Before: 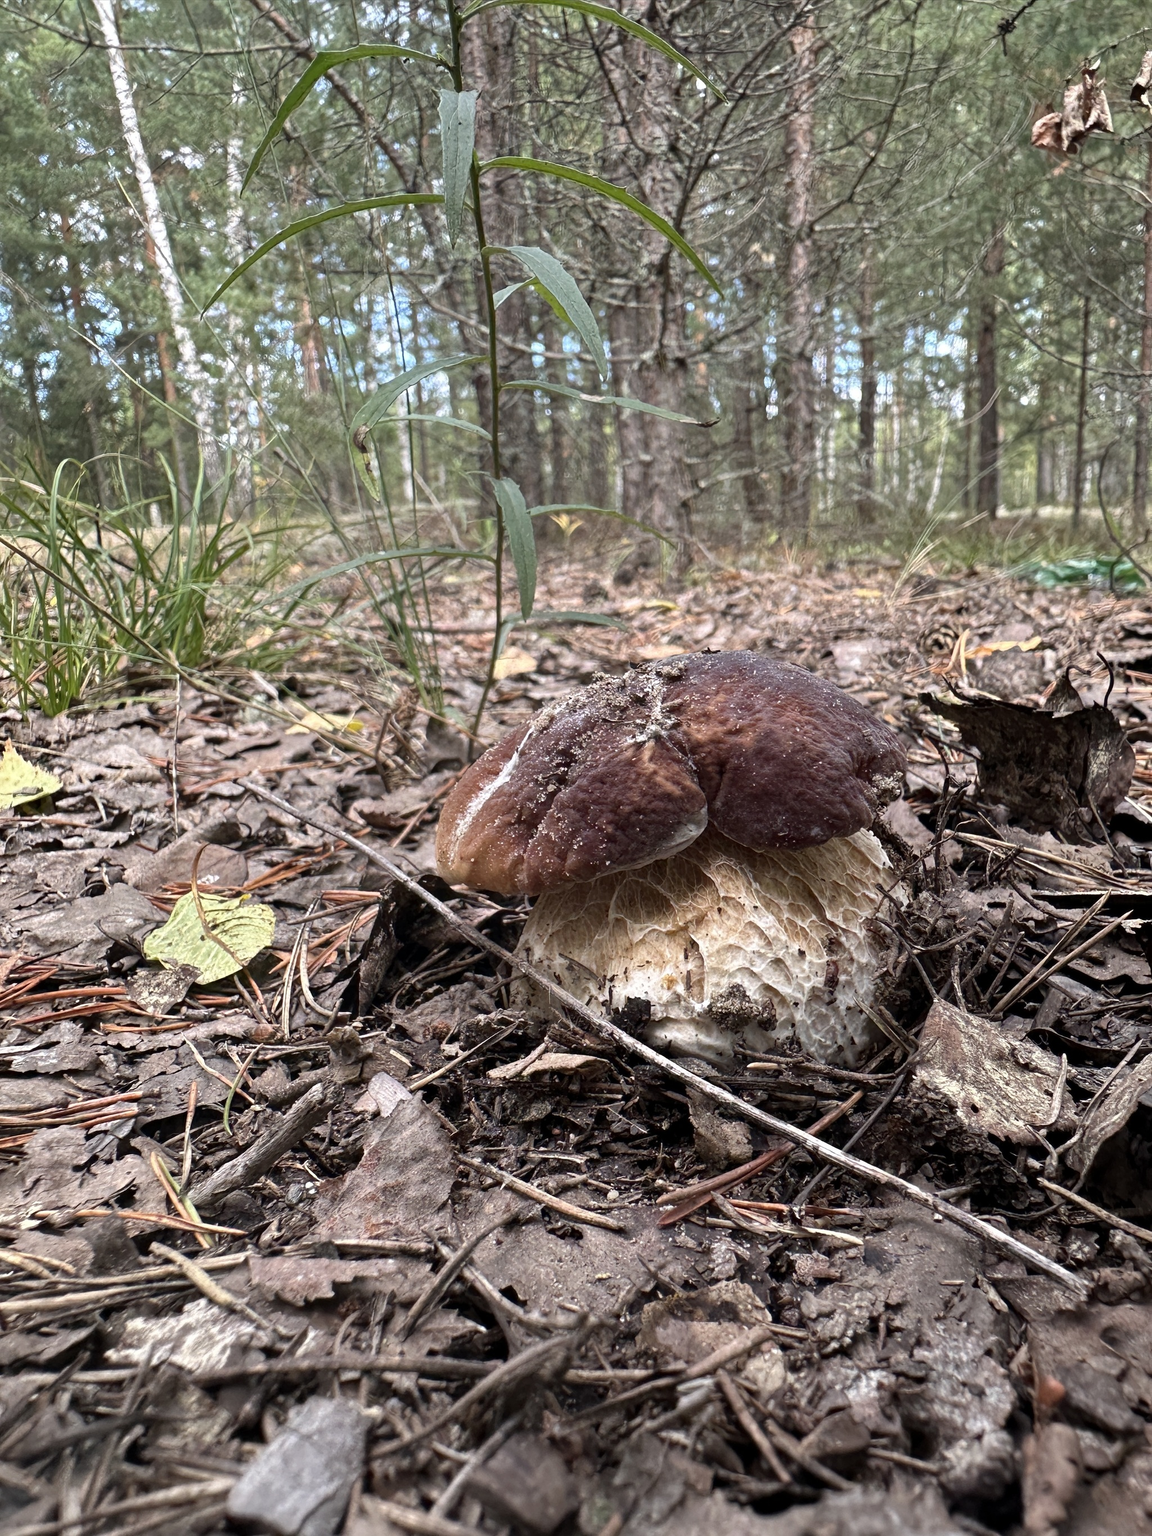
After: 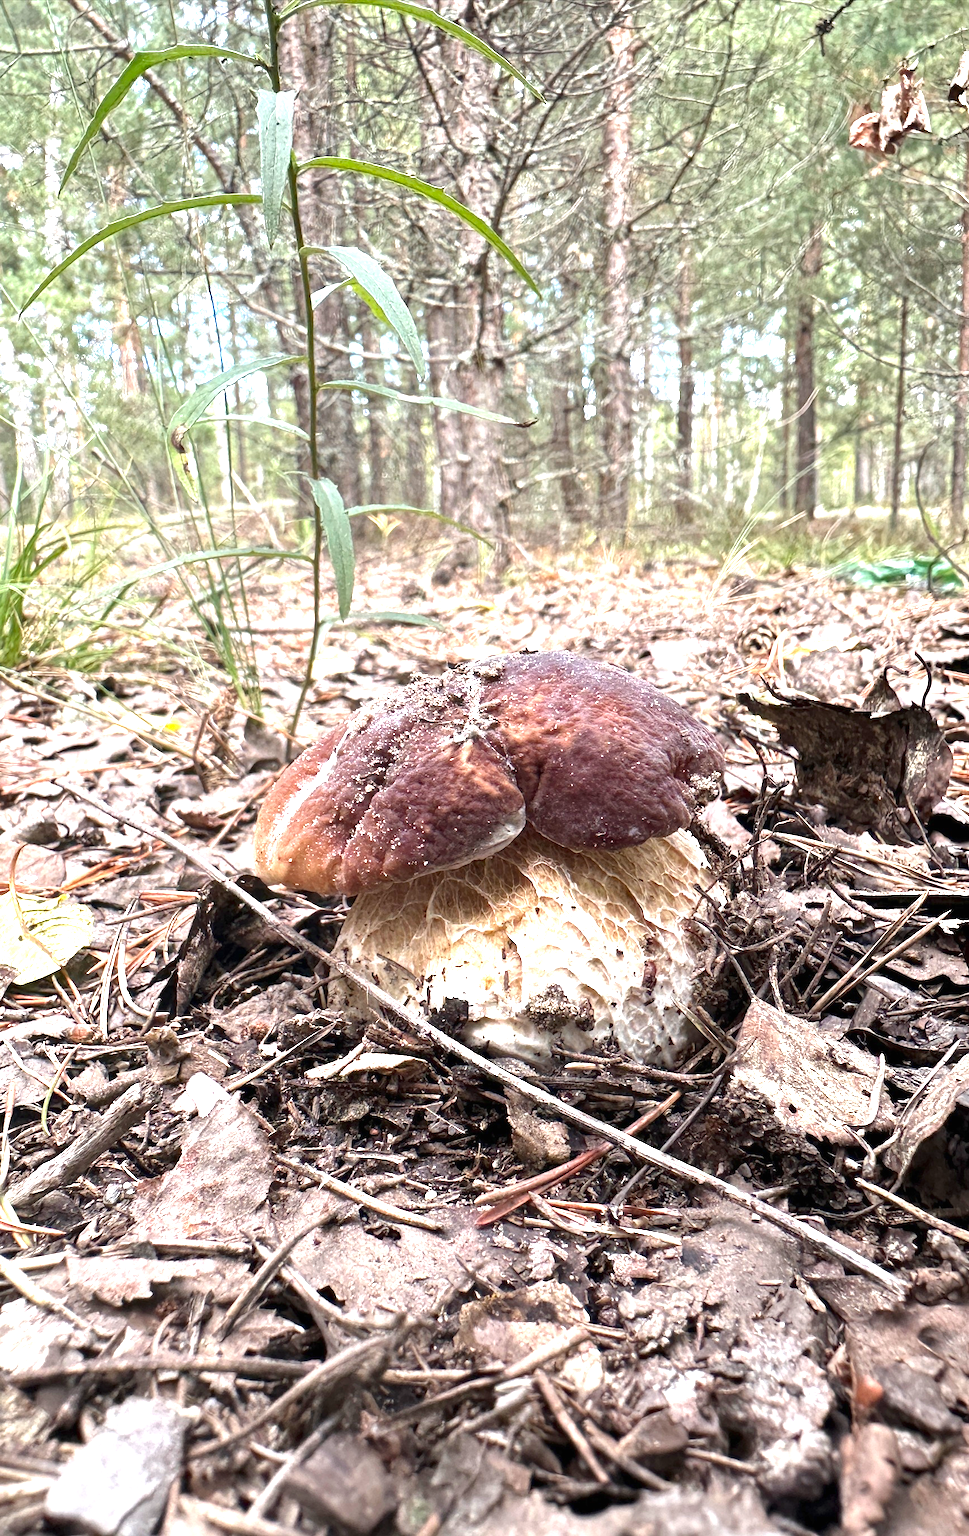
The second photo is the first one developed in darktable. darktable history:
crop: left 15.863%
exposure: black level correction 0, exposure 1.44 EV, compensate highlight preservation false
